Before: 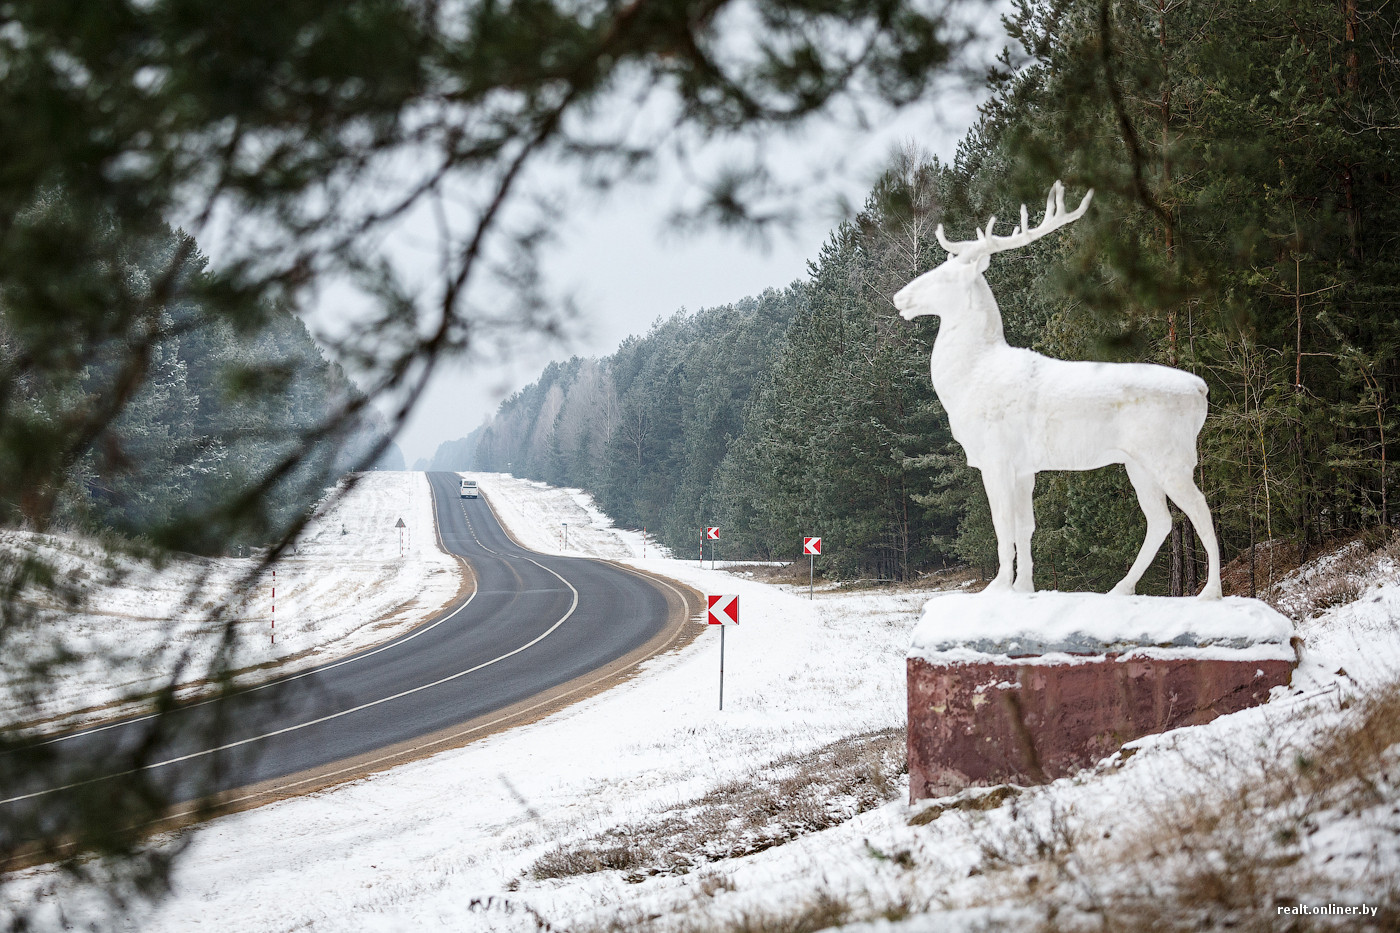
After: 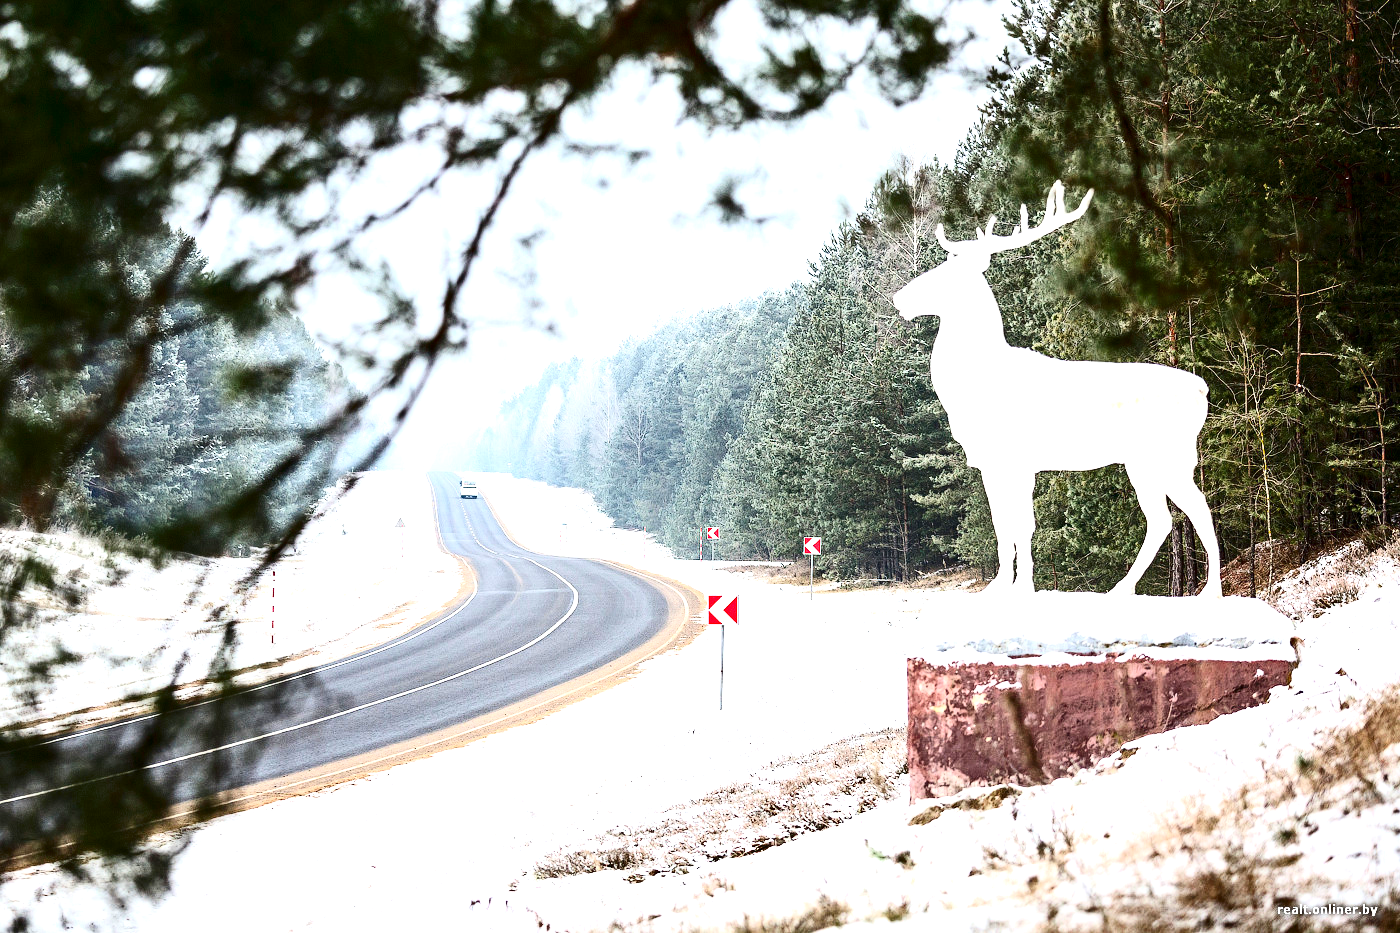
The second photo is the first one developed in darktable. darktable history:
contrast brightness saturation: contrast 0.328, brightness -0.078, saturation 0.167
exposure: black level correction 0, exposure 1.296 EV, compensate highlight preservation false
